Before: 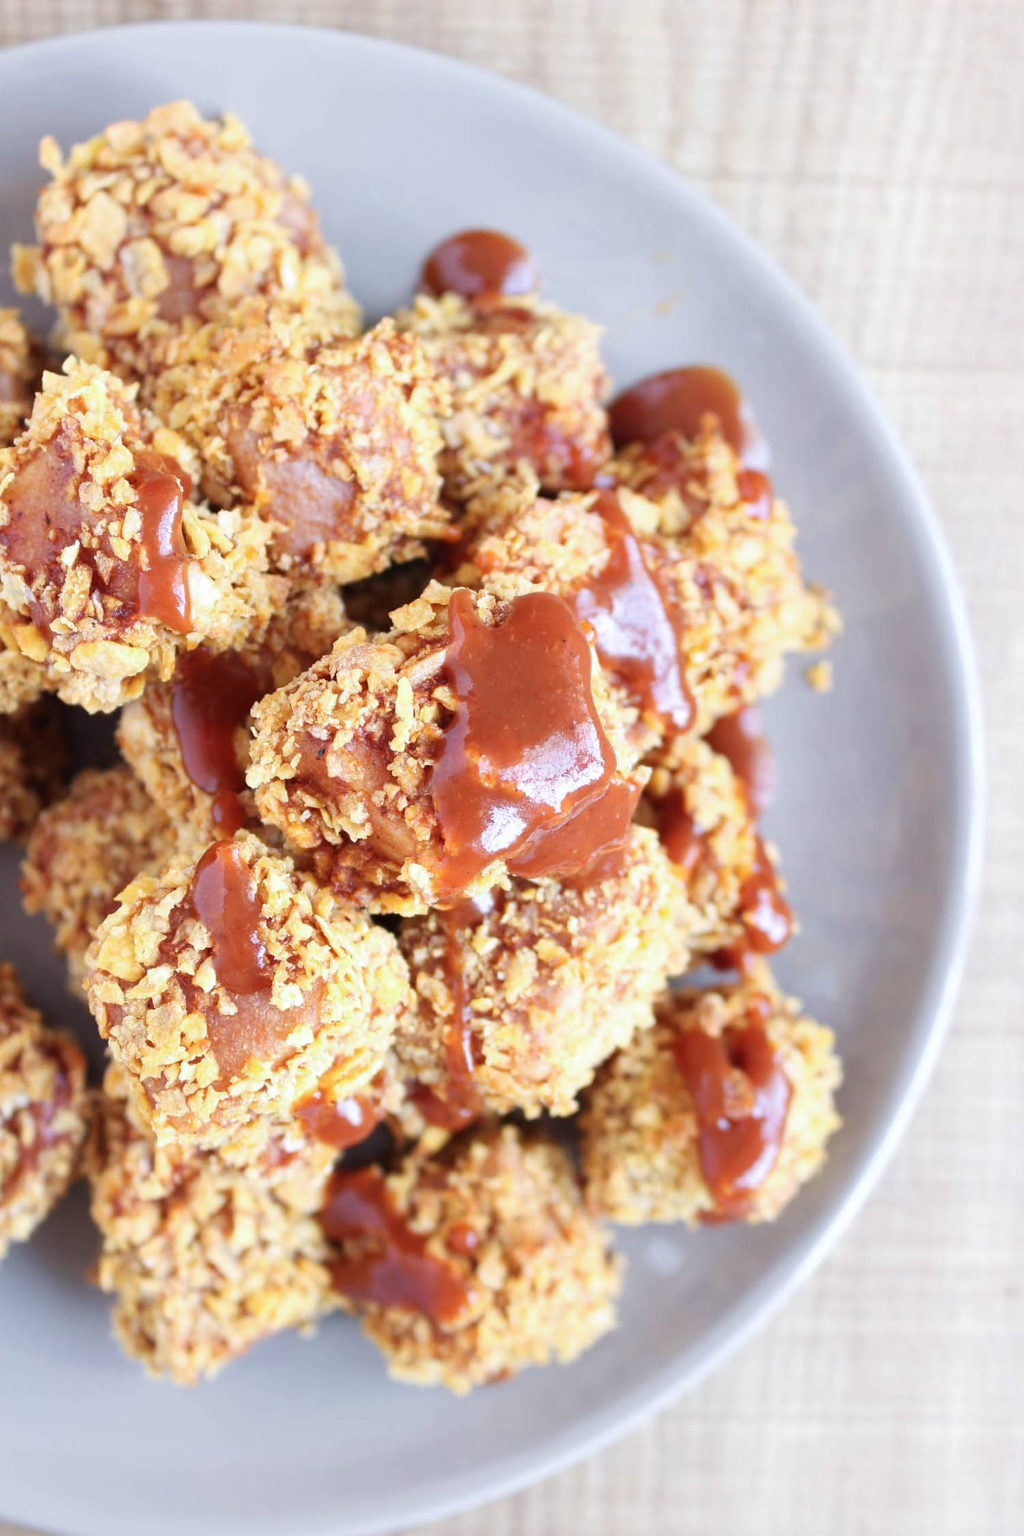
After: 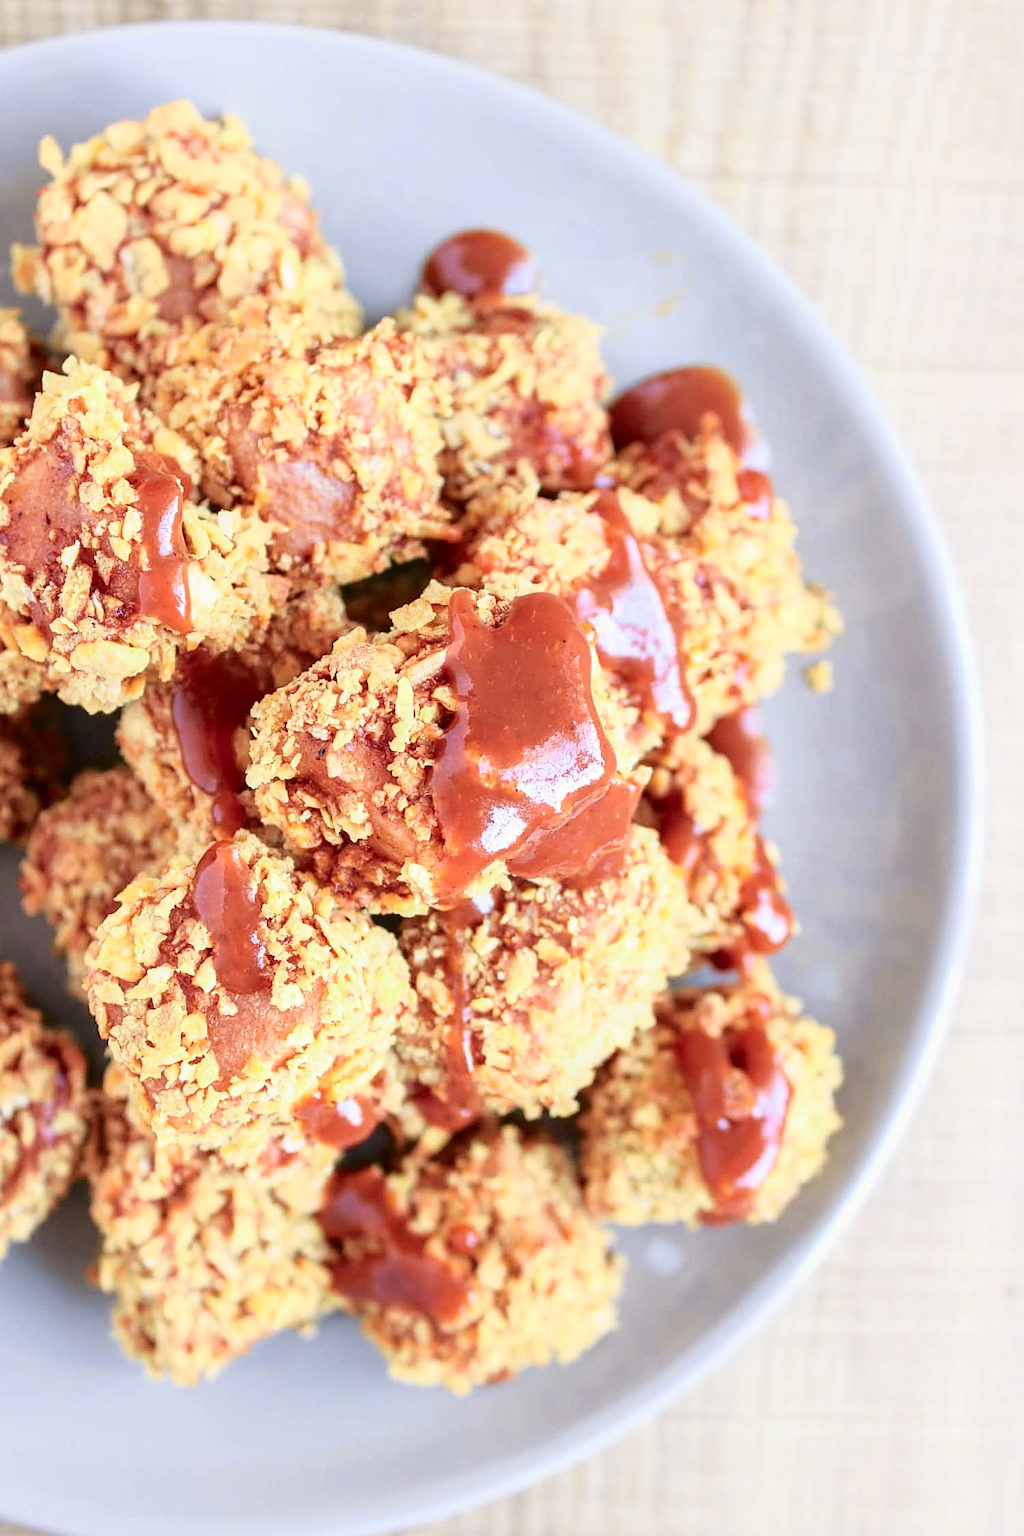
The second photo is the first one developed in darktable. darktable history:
sharpen: on, module defaults
local contrast: on, module defaults
tone curve: curves: ch0 [(0, 0.021) (0.049, 0.044) (0.152, 0.14) (0.328, 0.377) (0.473, 0.543) (0.641, 0.705) (0.85, 0.894) (1, 0.969)]; ch1 [(0, 0) (0.302, 0.331) (0.427, 0.433) (0.472, 0.47) (0.502, 0.503) (0.527, 0.524) (0.564, 0.591) (0.602, 0.632) (0.677, 0.701) (0.859, 0.885) (1, 1)]; ch2 [(0, 0) (0.33, 0.301) (0.447, 0.44) (0.487, 0.496) (0.502, 0.516) (0.535, 0.563) (0.565, 0.6) (0.618, 0.629) (1, 1)], color space Lab, independent channels, preserve colors none
